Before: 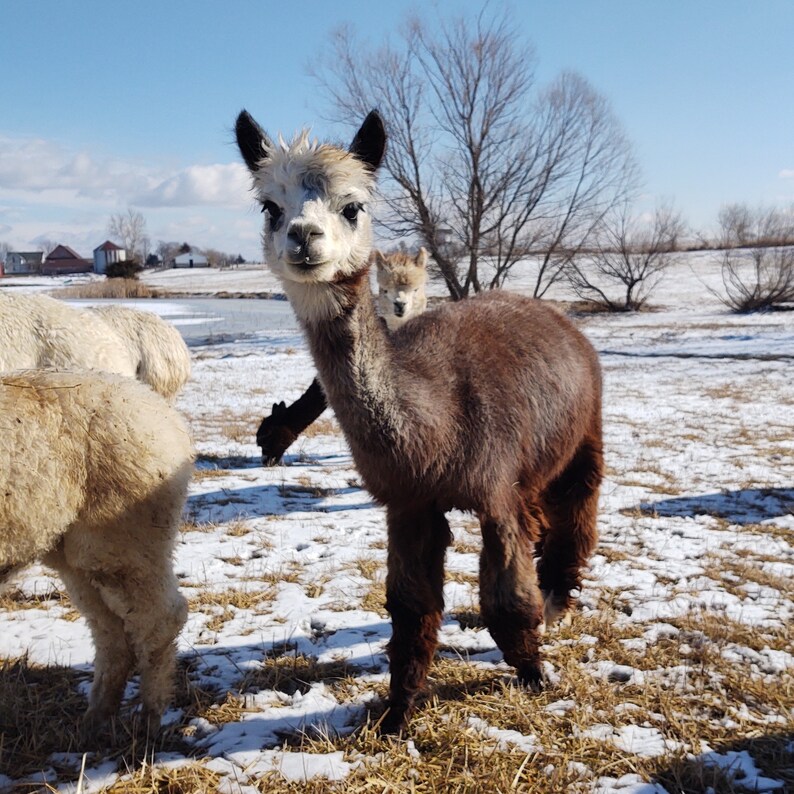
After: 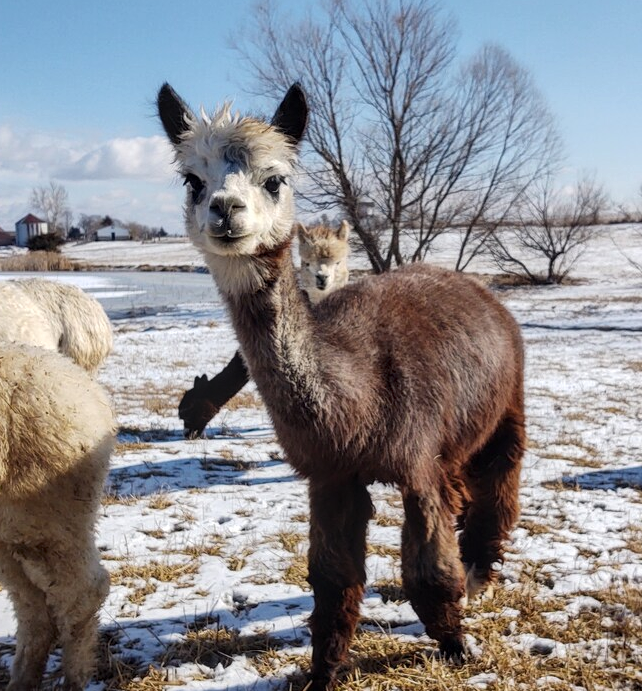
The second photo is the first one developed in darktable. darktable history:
local contrast: on, module defaults
crop: left 9.915%, top 3.506%, right 9.153%, bottom 9.357%
